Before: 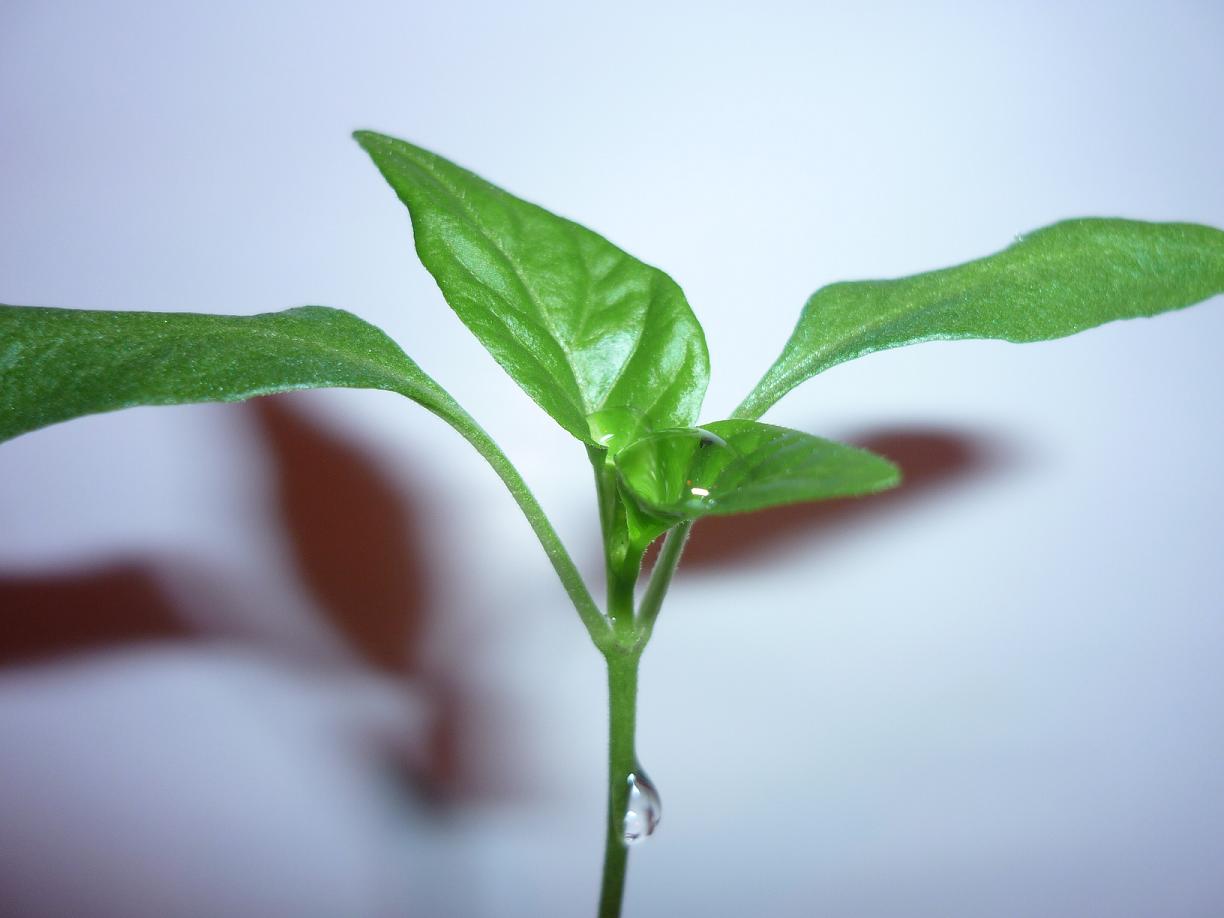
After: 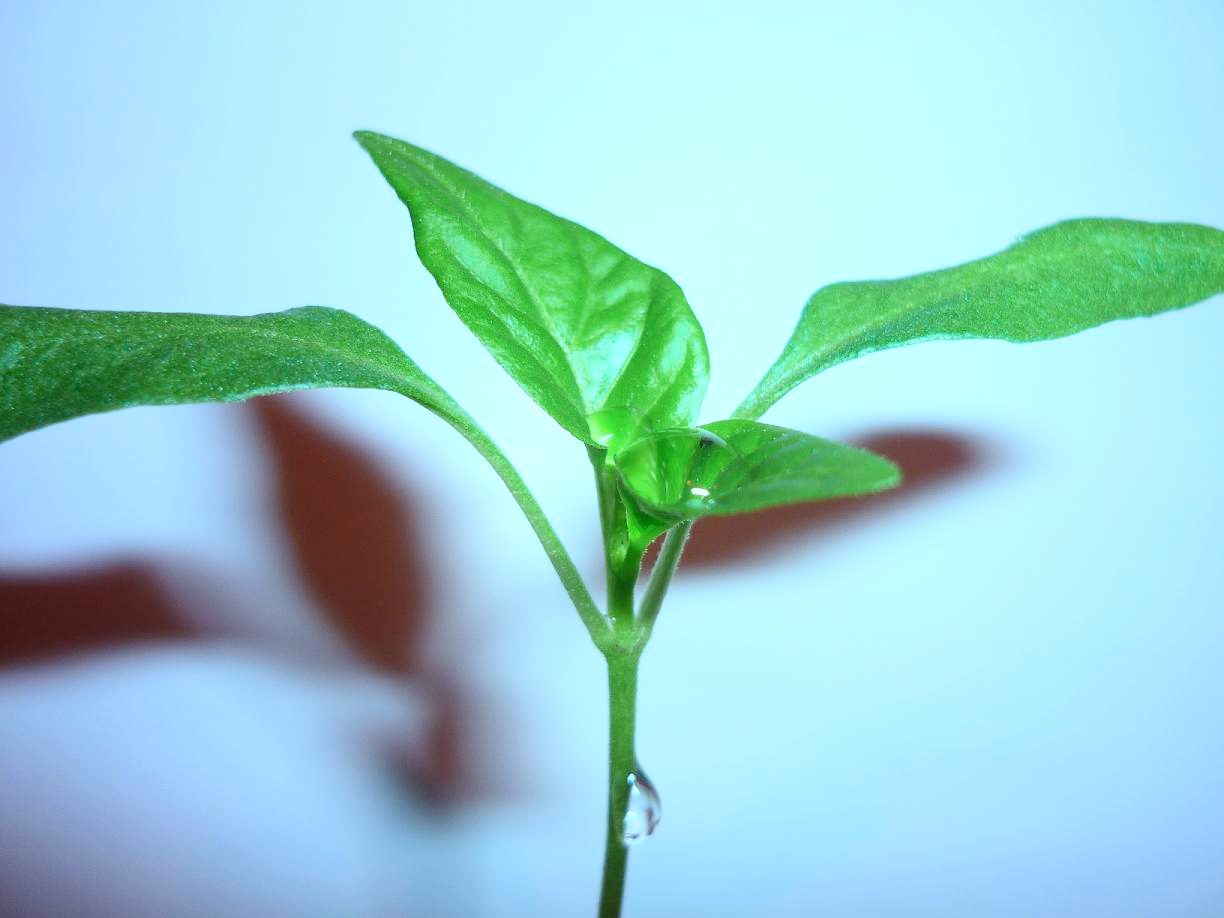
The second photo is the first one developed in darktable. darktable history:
color correction: highlights a* -10.21, highlights b* -9.77
contrast brightness saturation: contrast 0.203, brightness 0.162, saturation 0.216
